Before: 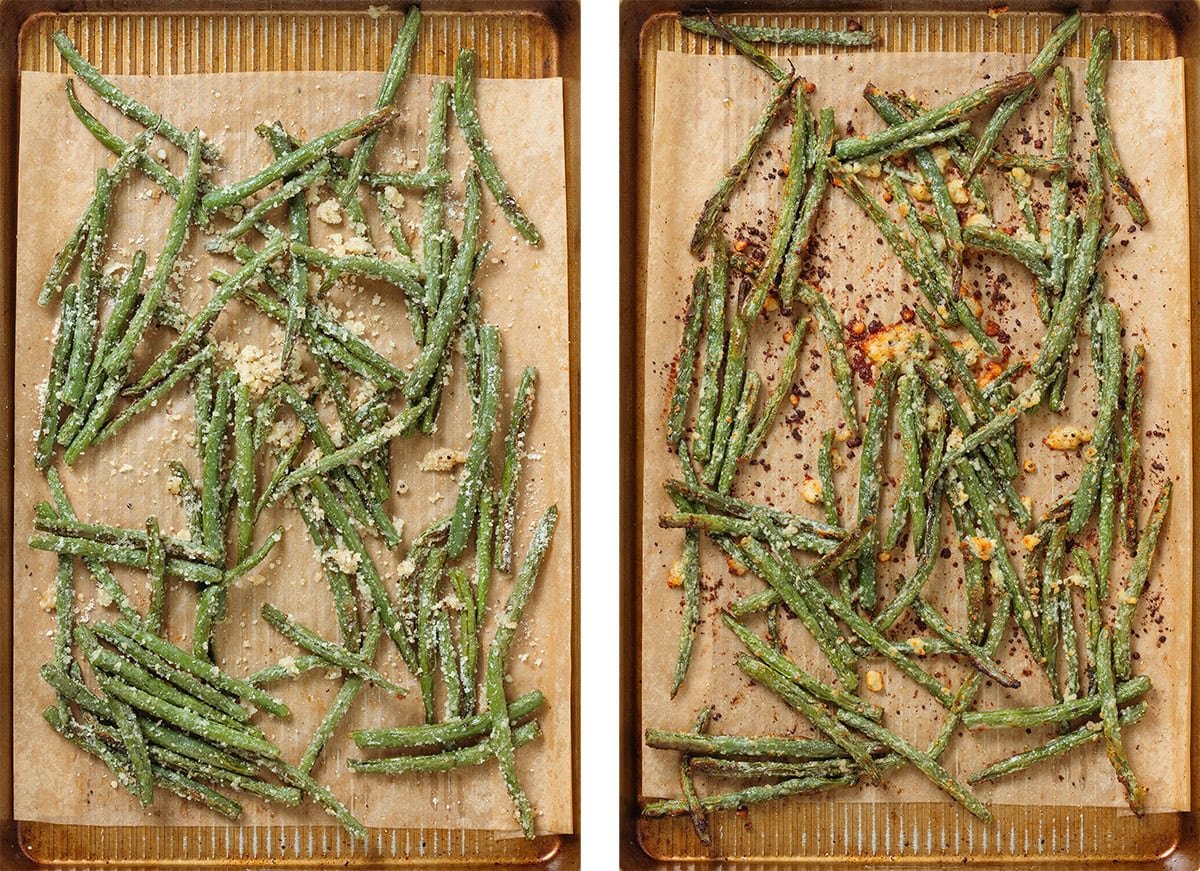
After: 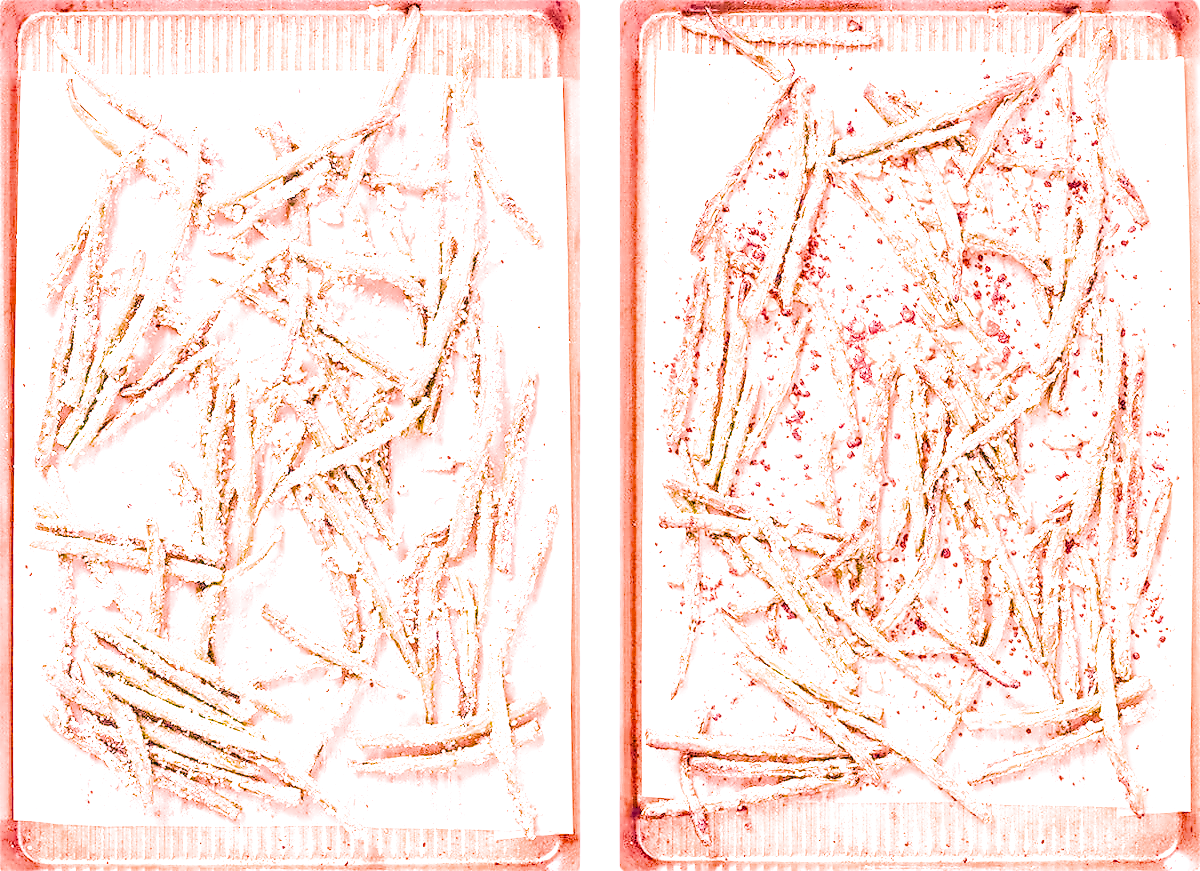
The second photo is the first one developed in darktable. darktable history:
contrast equalizer "denoise & sharpen": octaves 7, y [[0.5, 0.542, 0.583, 0.625, 0.667, 0.708], [0.5 ×6], [0.5 ×6], [0, 0.033, 0.067, 0.1, 0.133, 0.167], [0, 0.05, 0.1, 0.15, 0.2, 0.25]]
local contrast: on, module defaults
color calibration: x 0.355, y 0.367, temperature 4700.38 K
color balance rgb: perceptual saturation grading › global saturation 25%, global vibrance 20%
denoise (profiled): preserve shadows 1.52, scattering 0.002, a [-1, 0, 0], compensate highlight preservation false
diffuse or sharpen "local contrast": iterations 10, radius span 384, edge sensitivity 1, edge threshold 1, 1st order anisotropy -250%, 4th order anisotropy -250%, 1st order speed -50%, 4th order speed -50%, central radius 512
exposure: black level correction 0, exposure 1.741 EV, compensate exposure bias true, compensate highlight preservation false
highlight reconstruction: method clip highlights
lens correction: scale 1, crop 1, focal 50, aperture 6.3, distance 3.78, camera "Canon EOS RP", lens "Canon RF 50mm F1.8 STM"
white balance: red 2.229, blue 1.46
velvia: on, module defaults
filmic rgb: black relative exposure -3.31 EV, white relative exposure 3.45 EV, hardness 2.36, contrast 1.103
rgb levels: preserve colors max RGB
